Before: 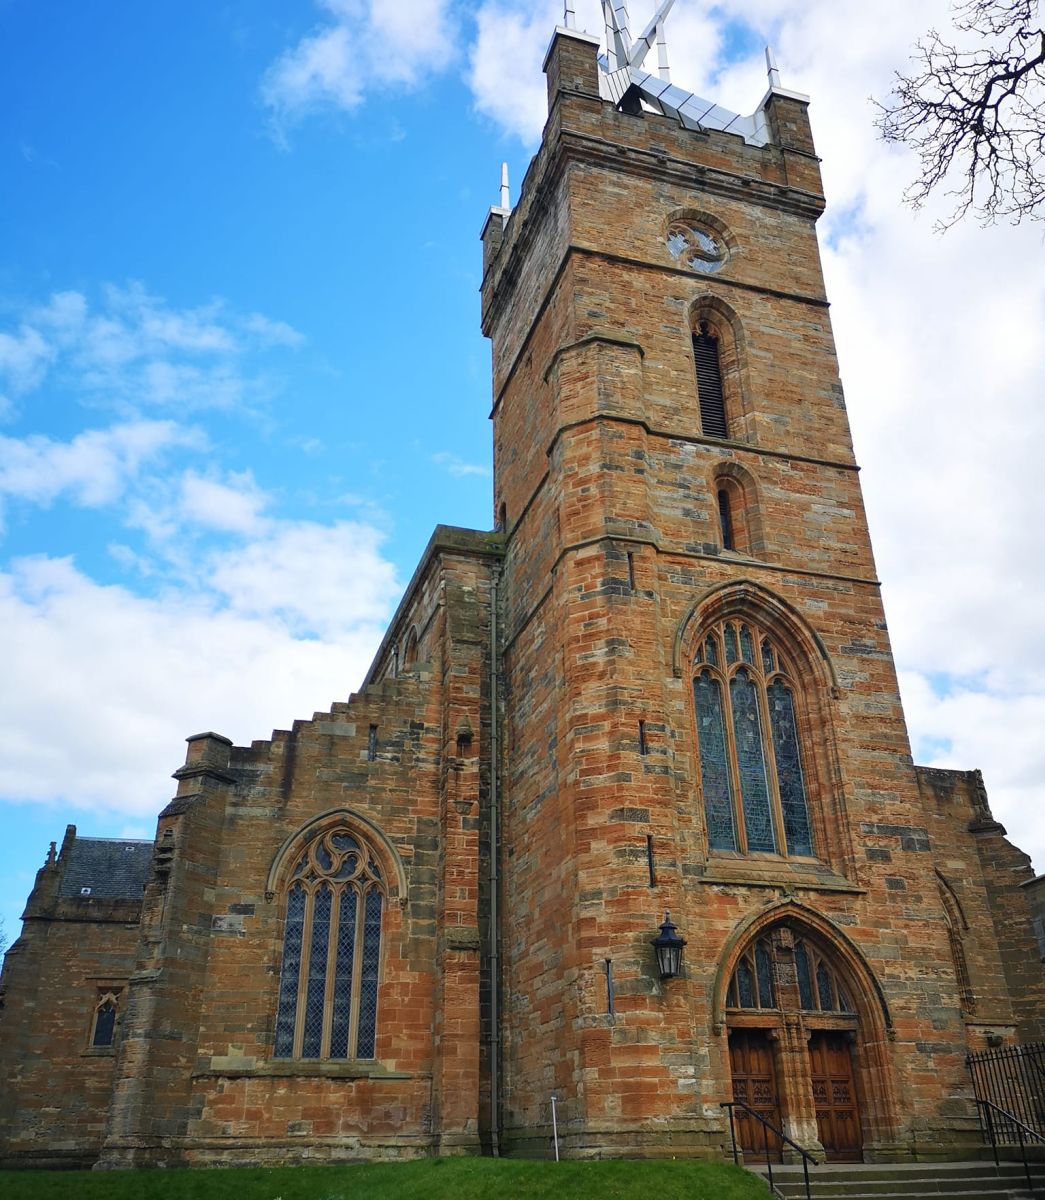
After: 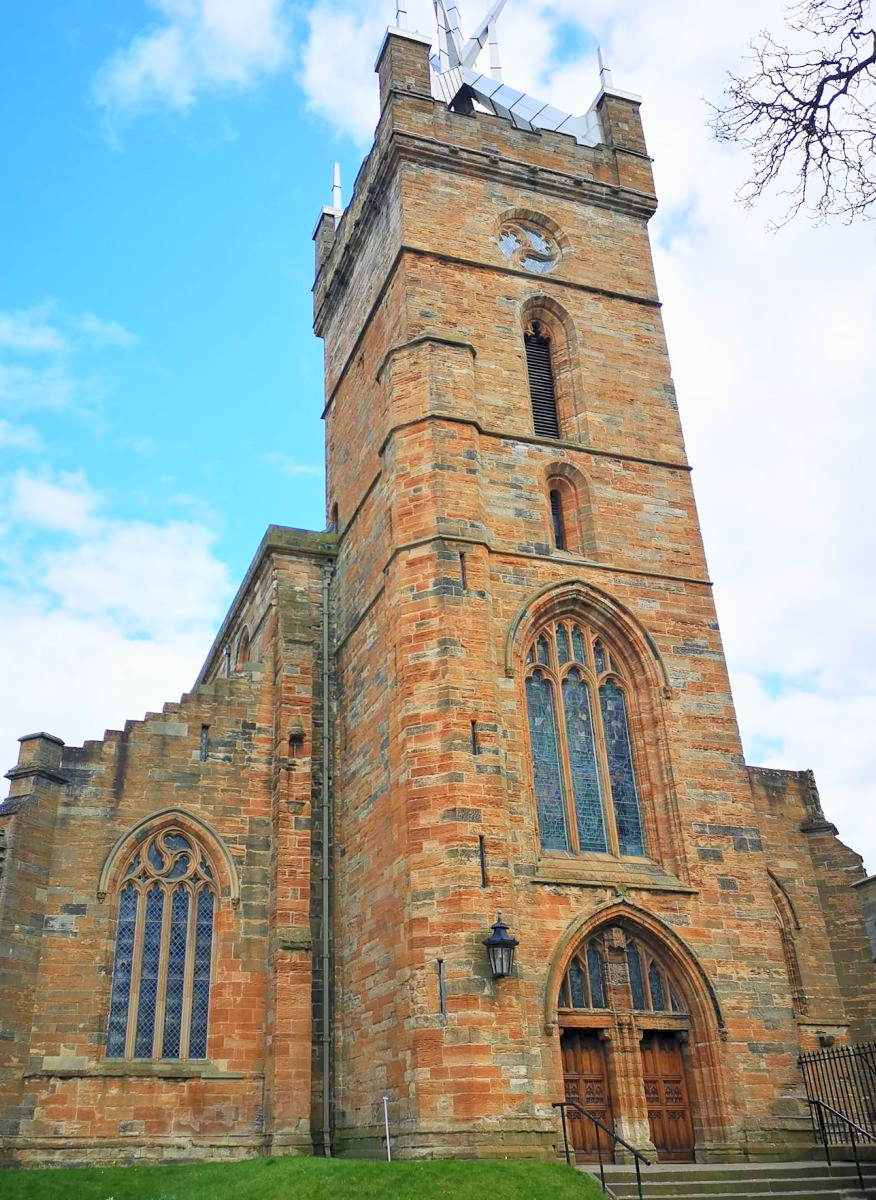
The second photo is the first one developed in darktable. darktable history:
rgb levels: levels [[0.013, 0.434, 0.89], [0, 0.5, 1], [0, 0.5, 1]]
exposure: exposure 0.74 EV, compensate highlight preservation false
color balance rgb: contrast -30%
crop: left 16.145%
contrast brightness saturation: contrast 0.14
